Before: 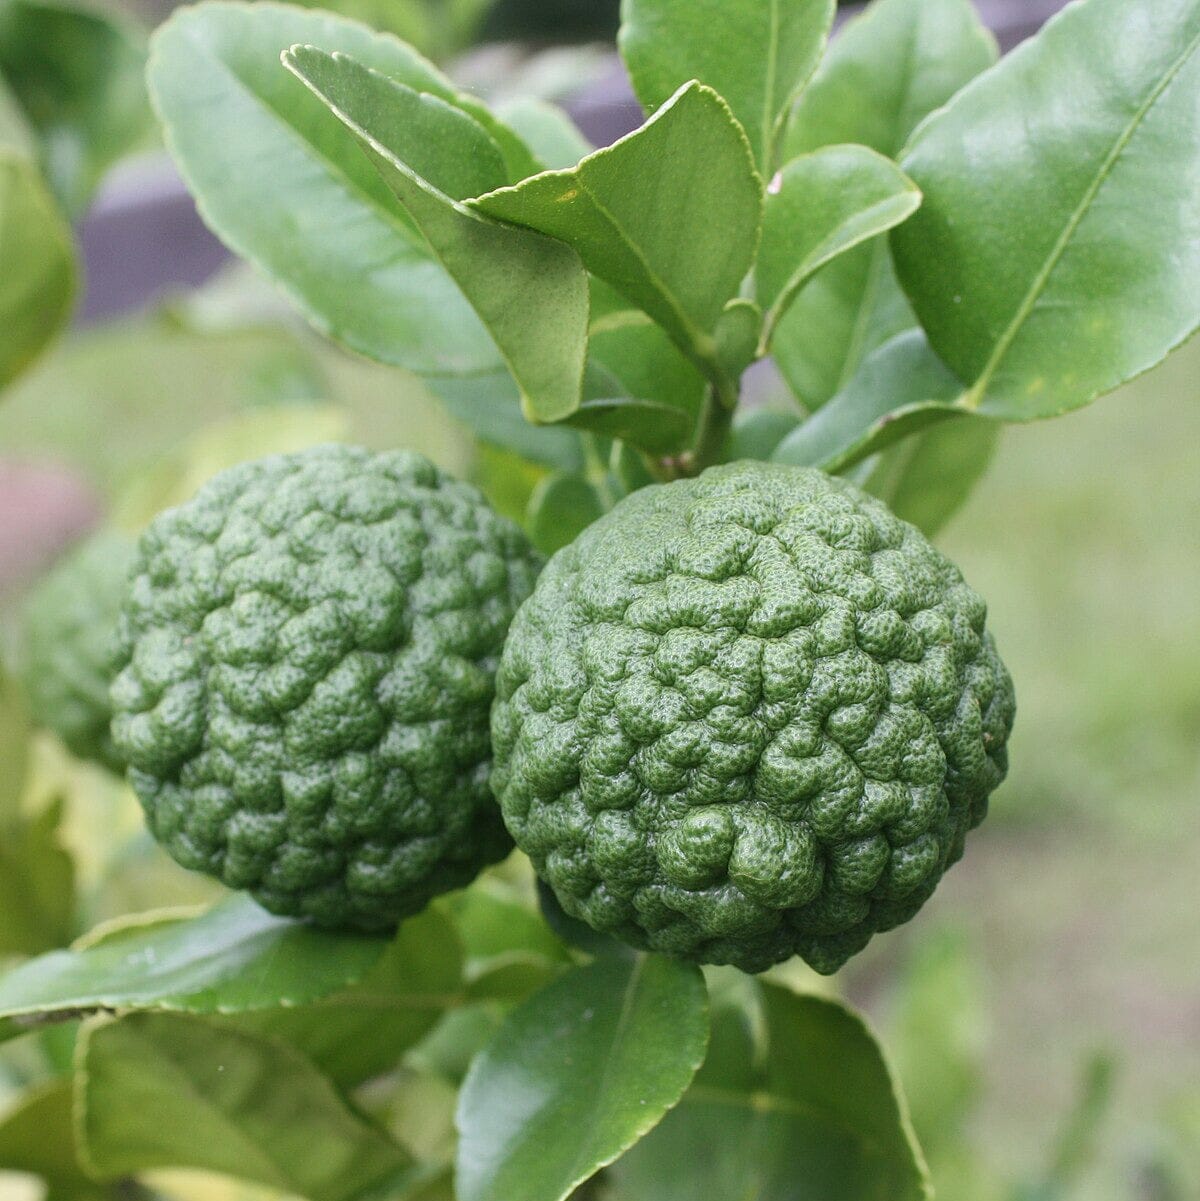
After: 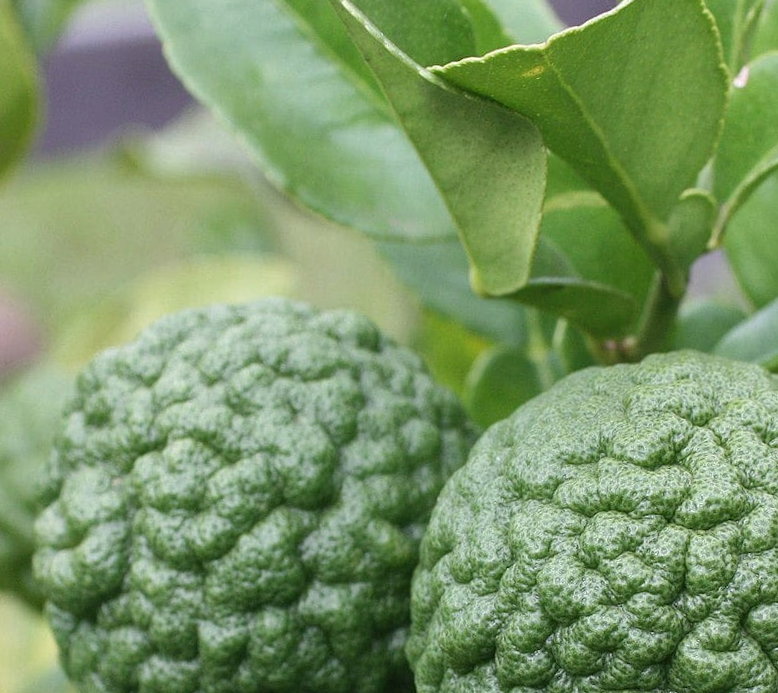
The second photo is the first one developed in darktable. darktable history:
shadows and highlights: shadows 25, highlights -48, soften with gaussian
crop and rotate: angle -4.99°, left 2.122%, top 6.945%, right 27.566%, bottom 30.519%
